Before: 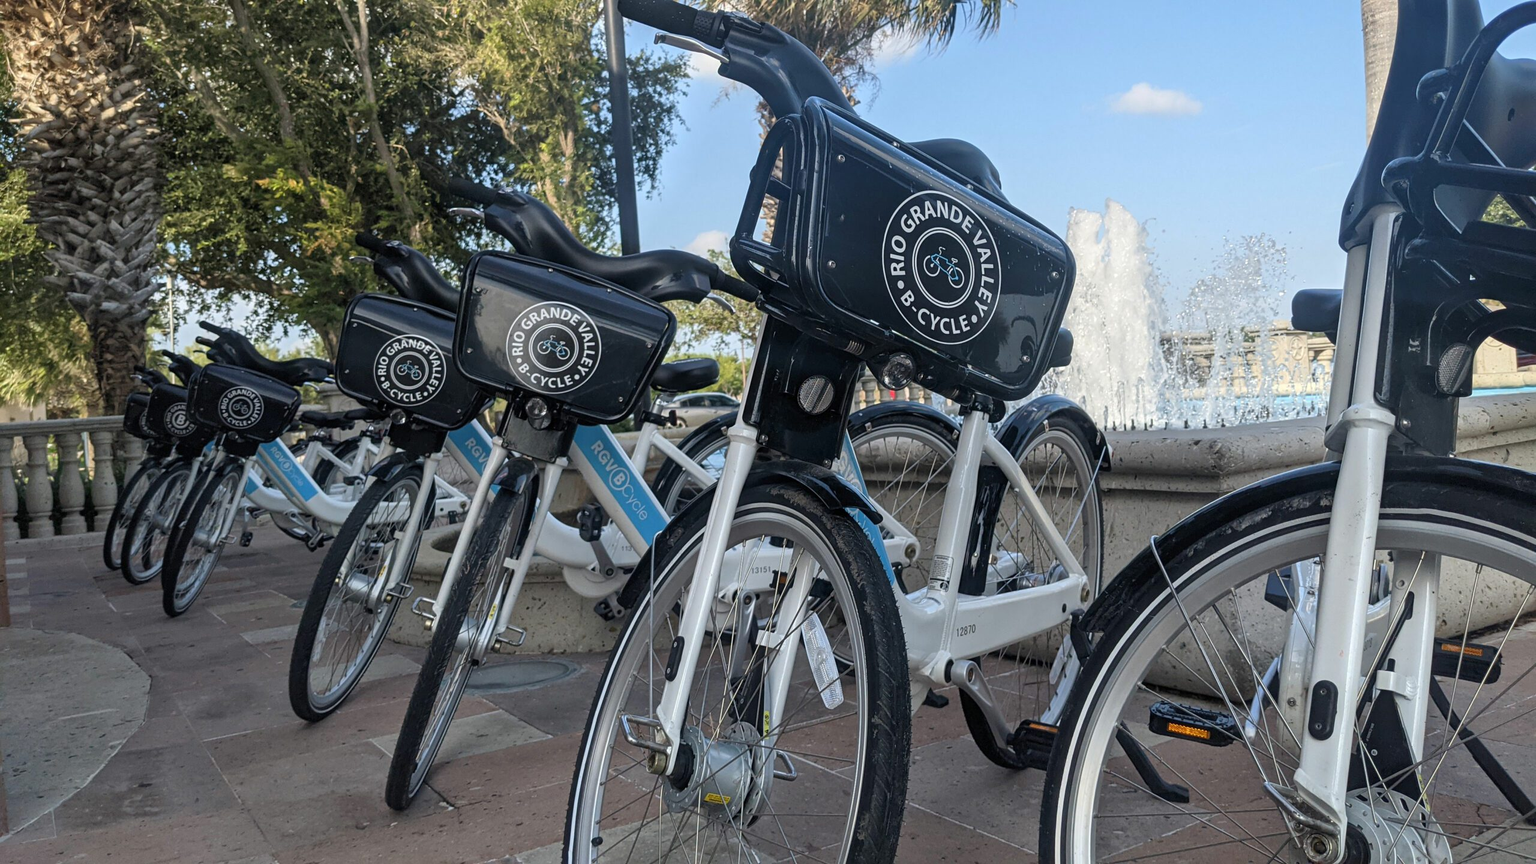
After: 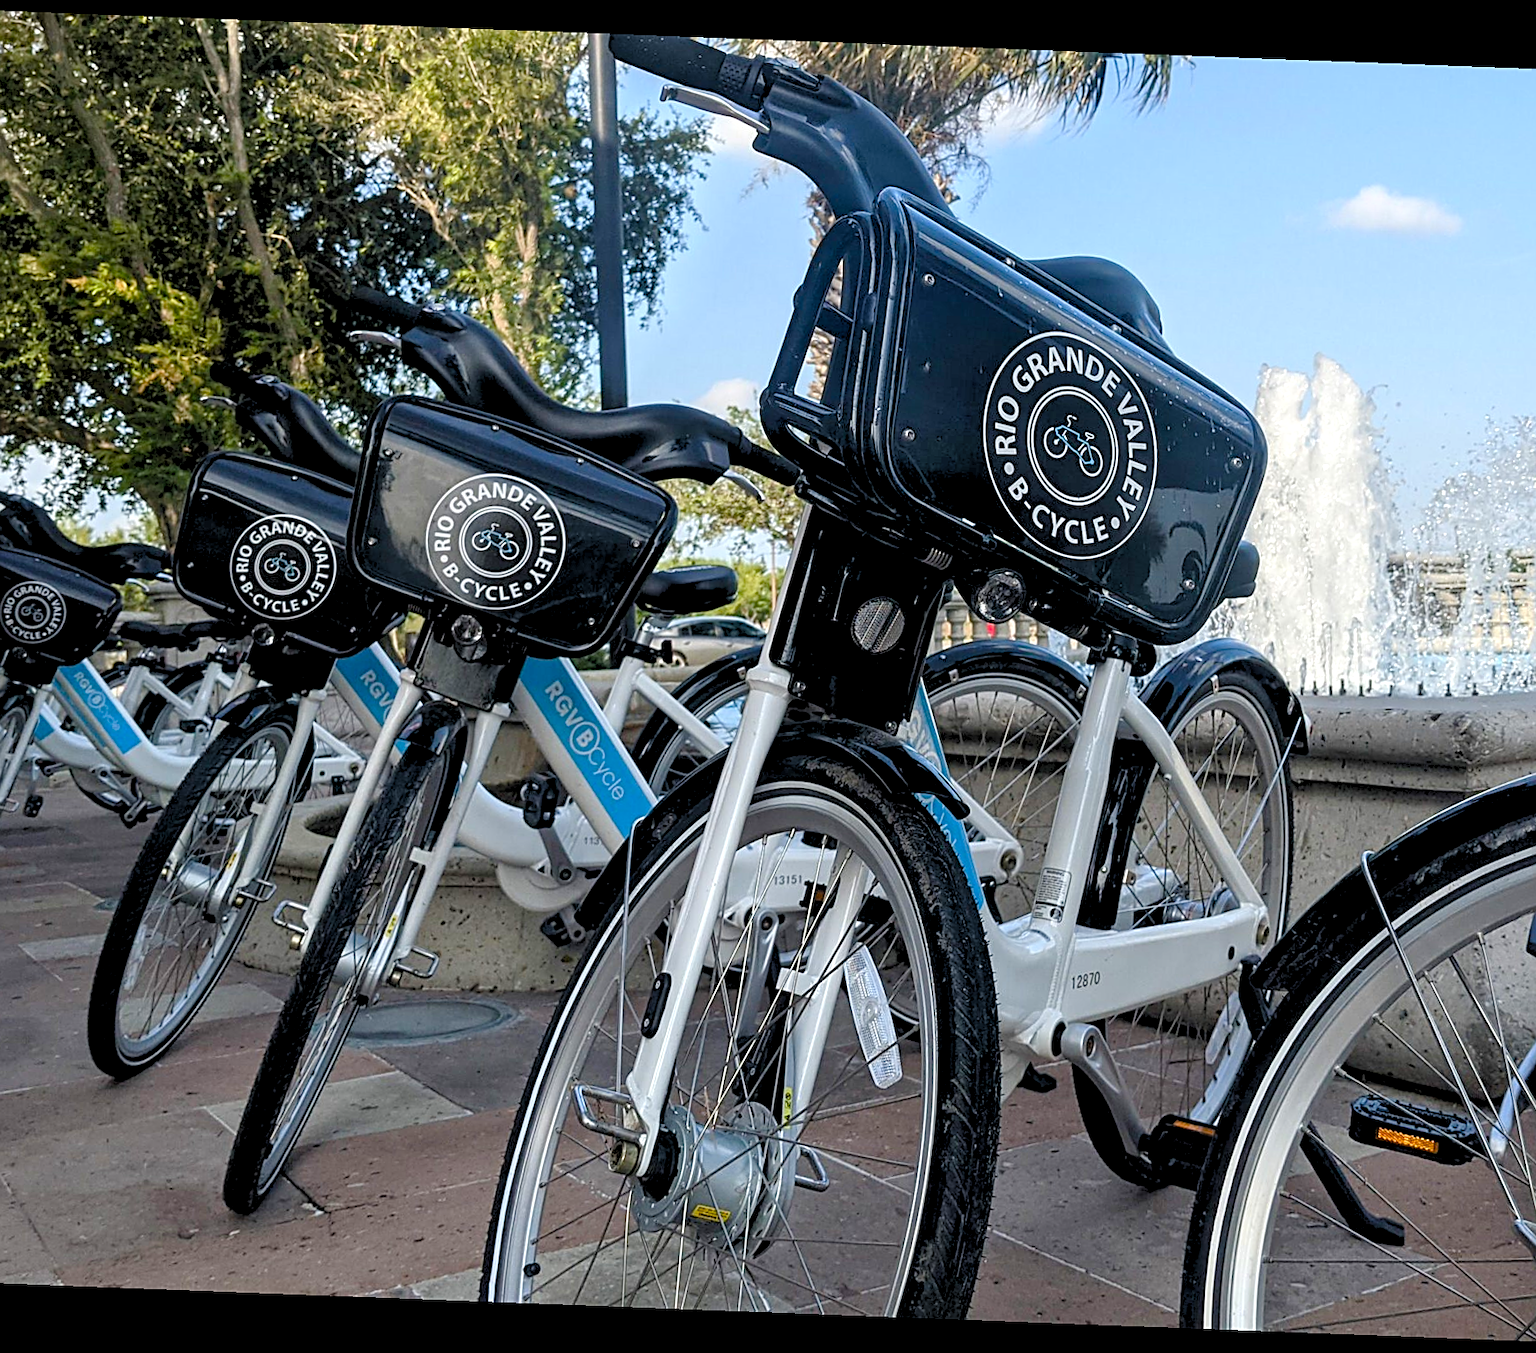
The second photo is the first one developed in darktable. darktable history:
sharpen: on, module defaults
local contrast: highlights 100%, shadows 100%, detail 120%, midtone range 0.2
crop and rotate: left 15.055%, right 18.278%
white balance: emerald 1
shadows and highlights: shadows 62.66, white point adjustment 0.37, highlights -34.44, compress 83.82%
rgb levels: levels [[0.013, 0.434, 0.89], [0, 0.5, 1], [0, 0.5, 1]]
color balance rgb: perceptual saturation grading › global saturation 20%, perceptual saturation grading › highlights -25%, perceptual saturation grading › shadows 50%
rotate and perspective: rotation 2.17°, automatic cropping off
